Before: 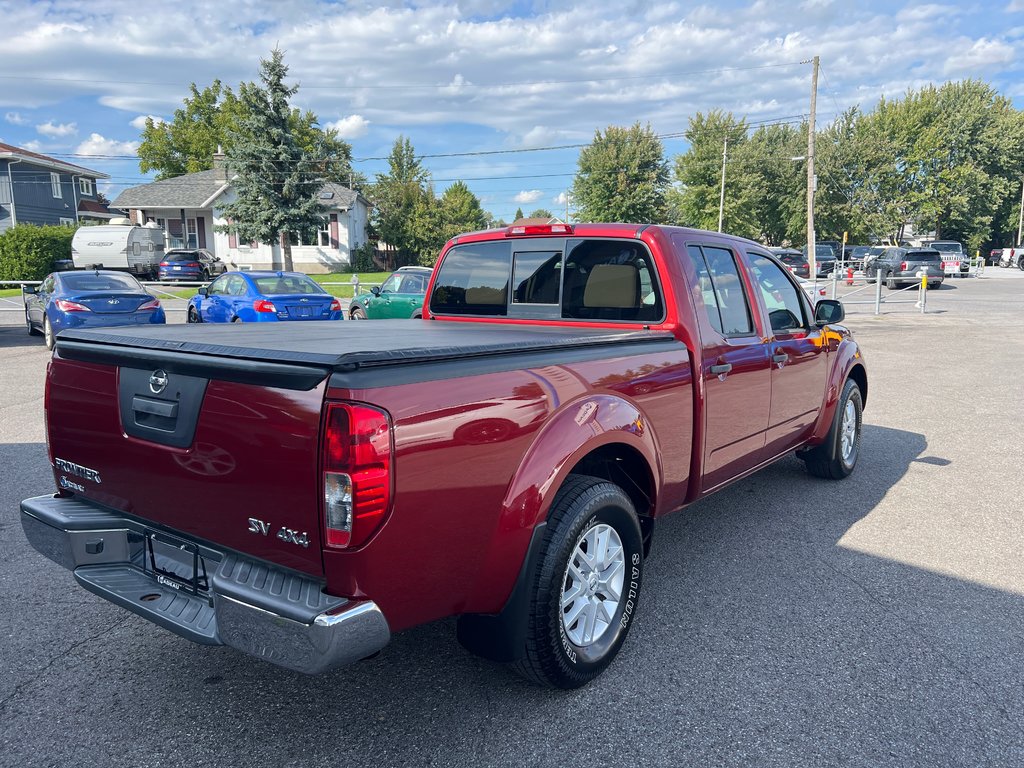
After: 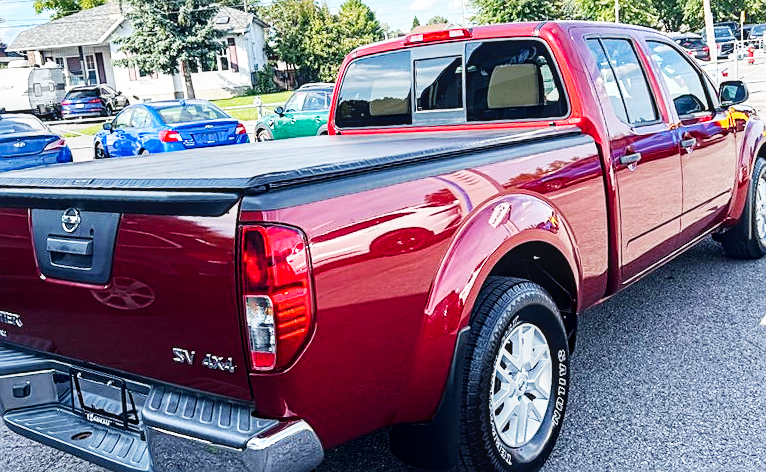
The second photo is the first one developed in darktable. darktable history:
rotate and perspective: rotation -4.98°, automatic cropping off
crop: left 11.123%, top 27.61%, right 18.3%, bottom 17.034%
local contrast: on, module defaults
base curve: curves: ch0 [(0, 0) (0.007, 0.004) (0.027, 0.03) (0.046, 0.07) (0.207, 0.54) (0.442, 0.872) (0.673, 0.972) (1, 1)], preserve colors none
sharpen: on, module defaults
